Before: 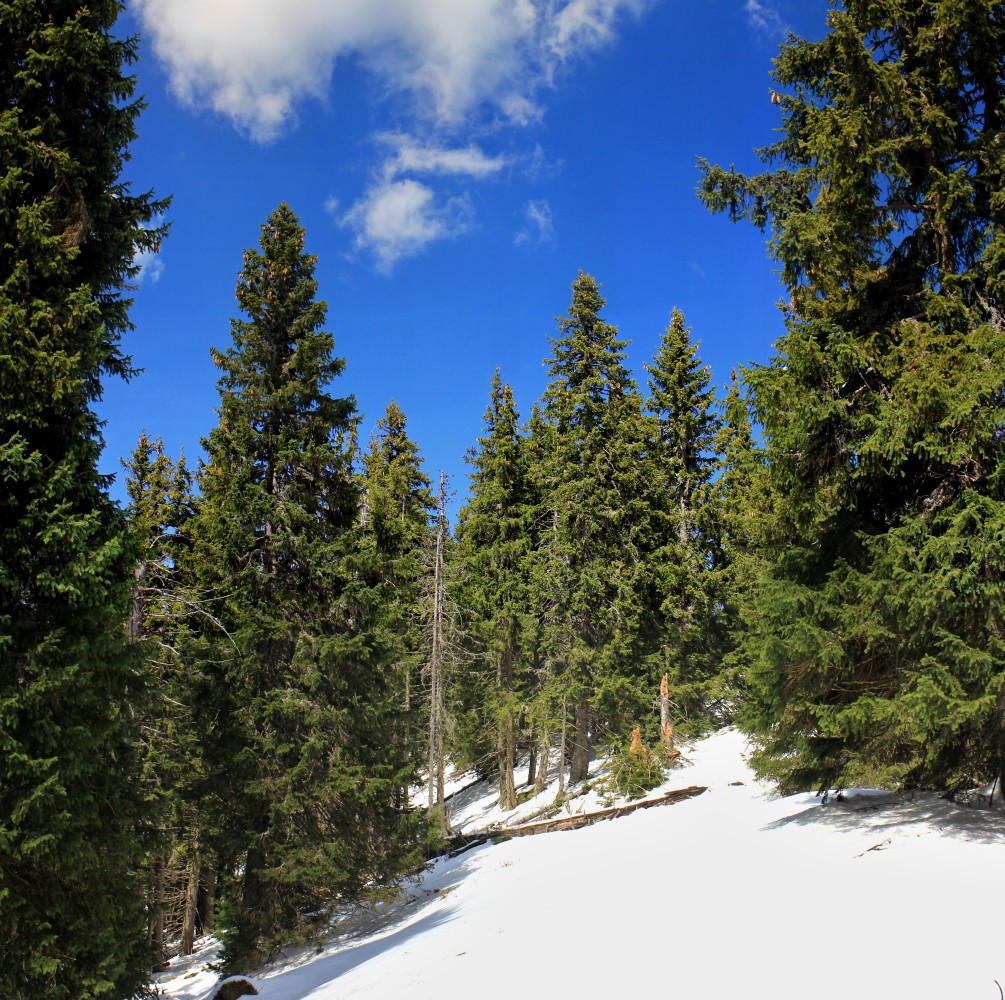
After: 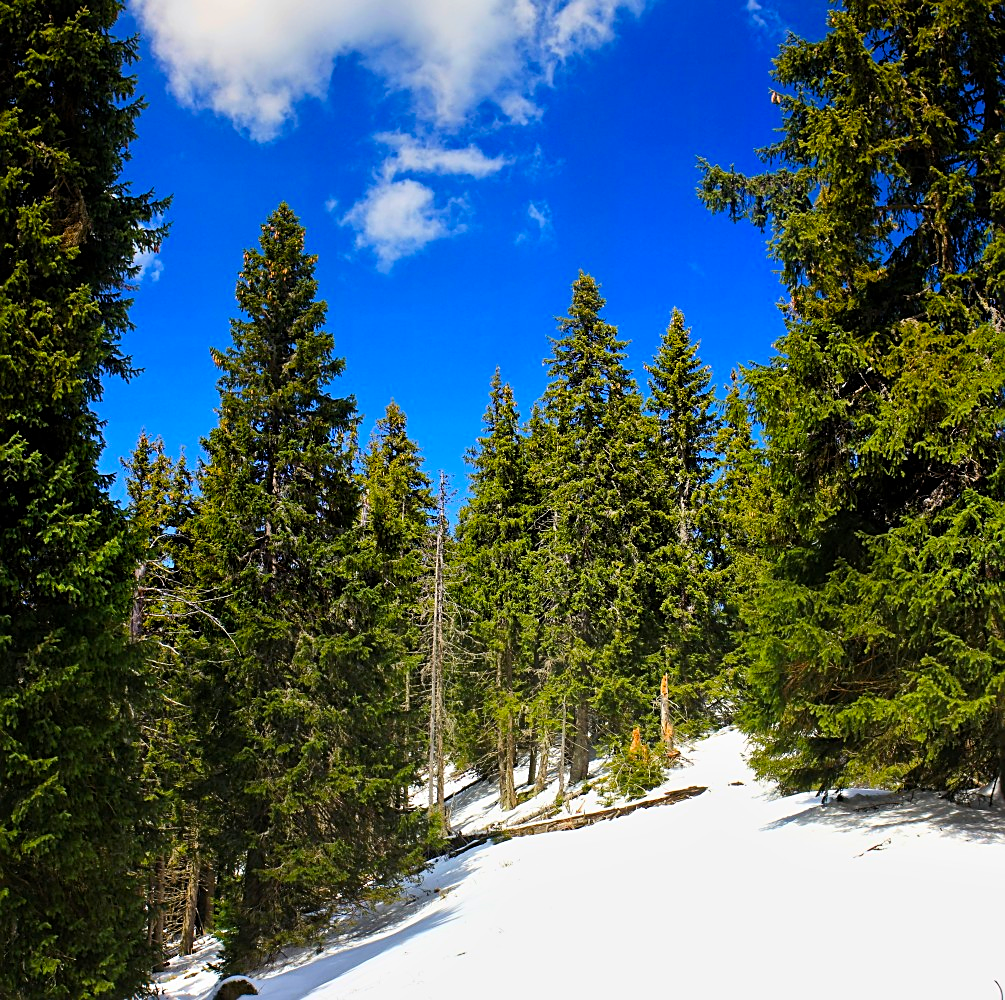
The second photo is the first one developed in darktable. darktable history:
sharpen: on, module defaults
color balance rgb: perceptual saturation grading › global saturation 28.265%, perceptual saturation grading › mid-tones 11.903%, perceptual saturation grading › shadows 10.84%, global vibrance 20.685%
contrast brightness saturation: contrast 0.152, brightness 0.043
